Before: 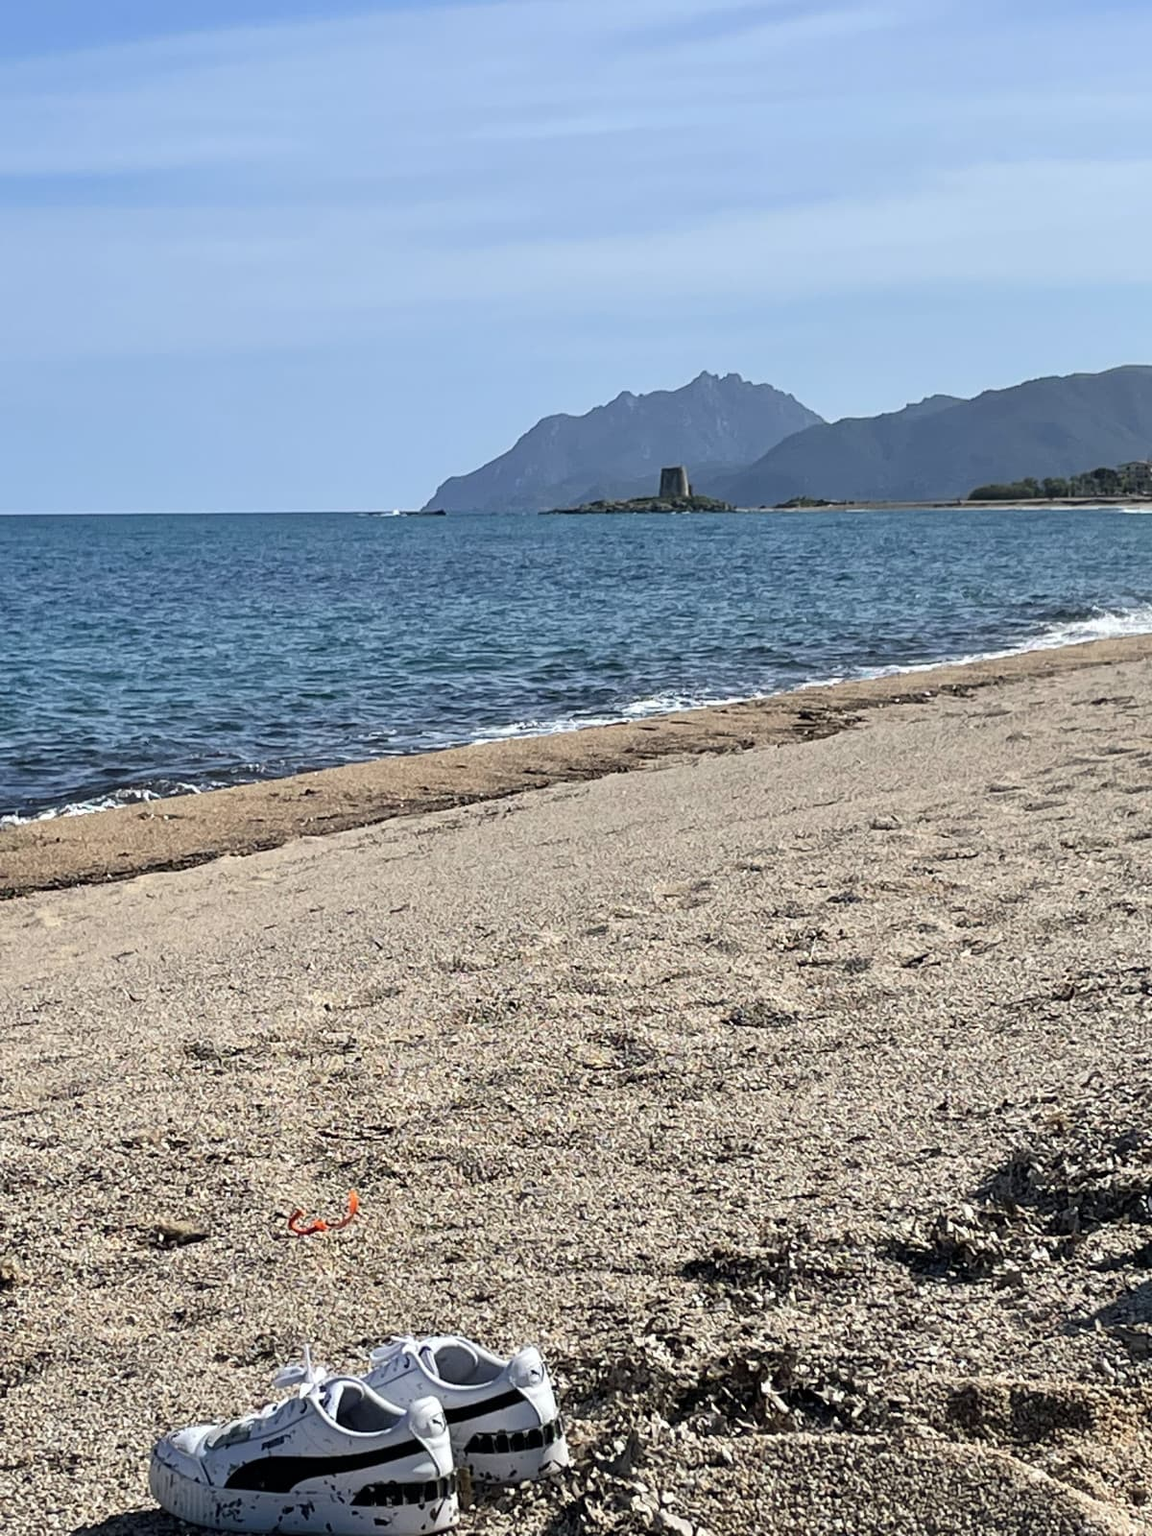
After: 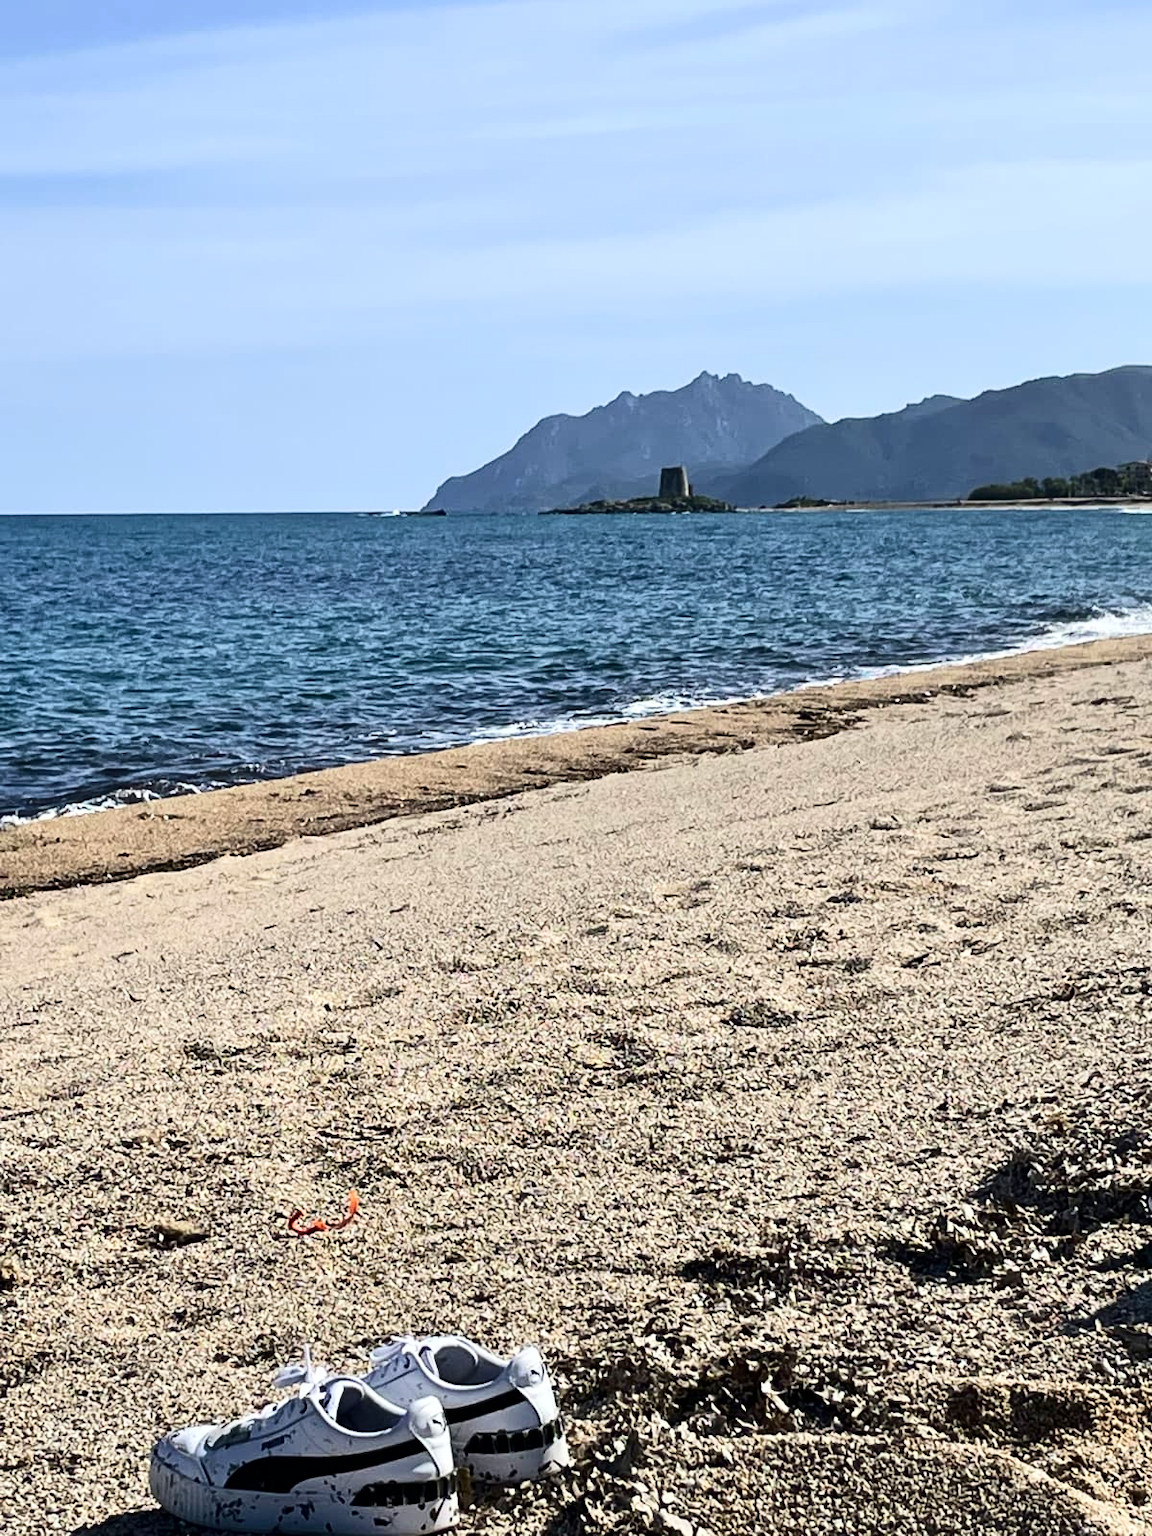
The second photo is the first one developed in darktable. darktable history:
velvia: on, module defaults
contrast brightness saturation: contrast 0.28
